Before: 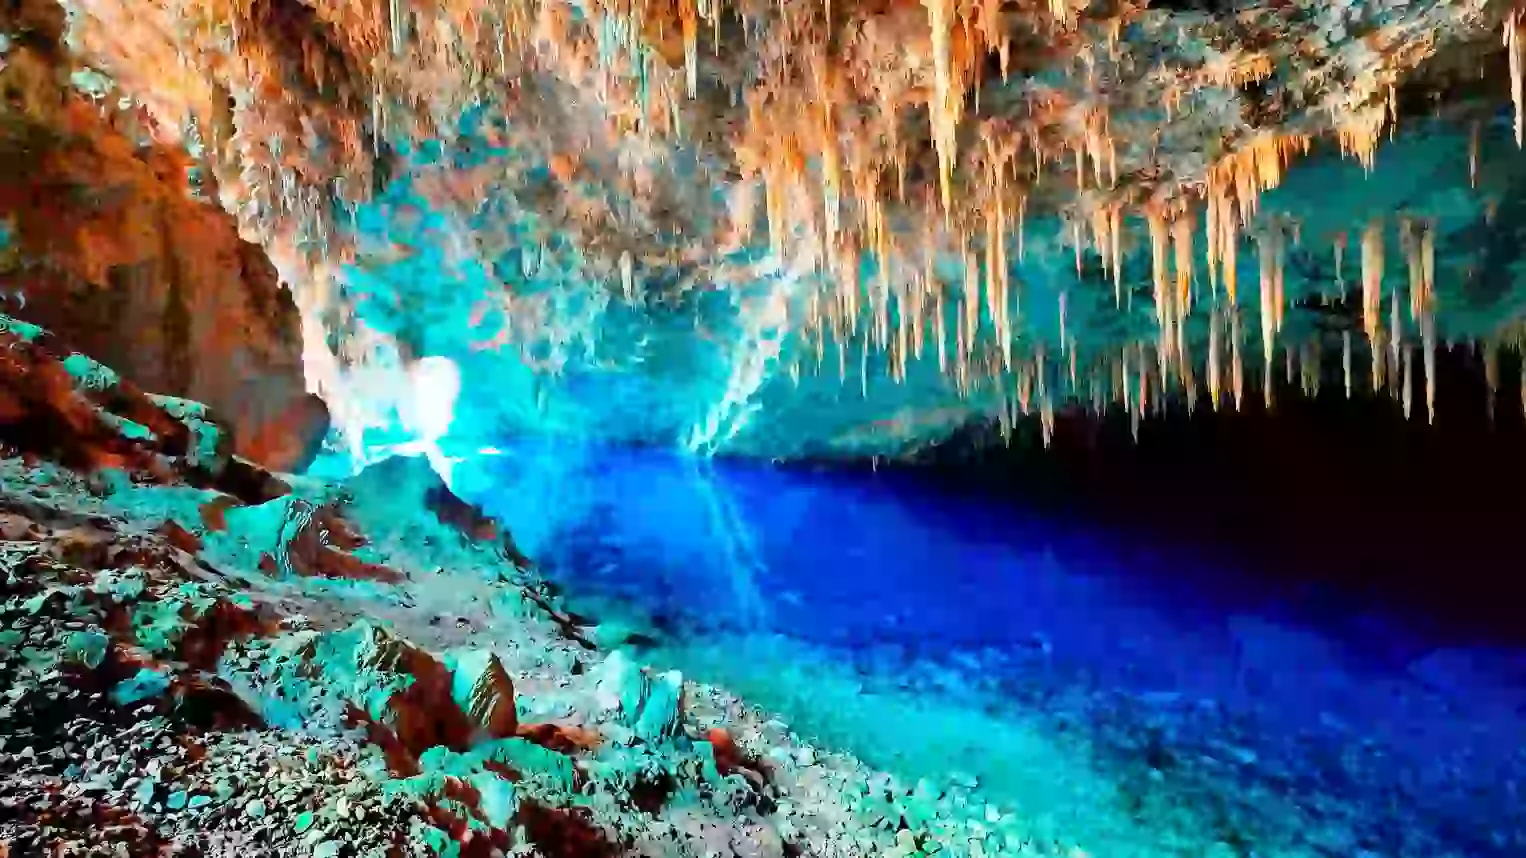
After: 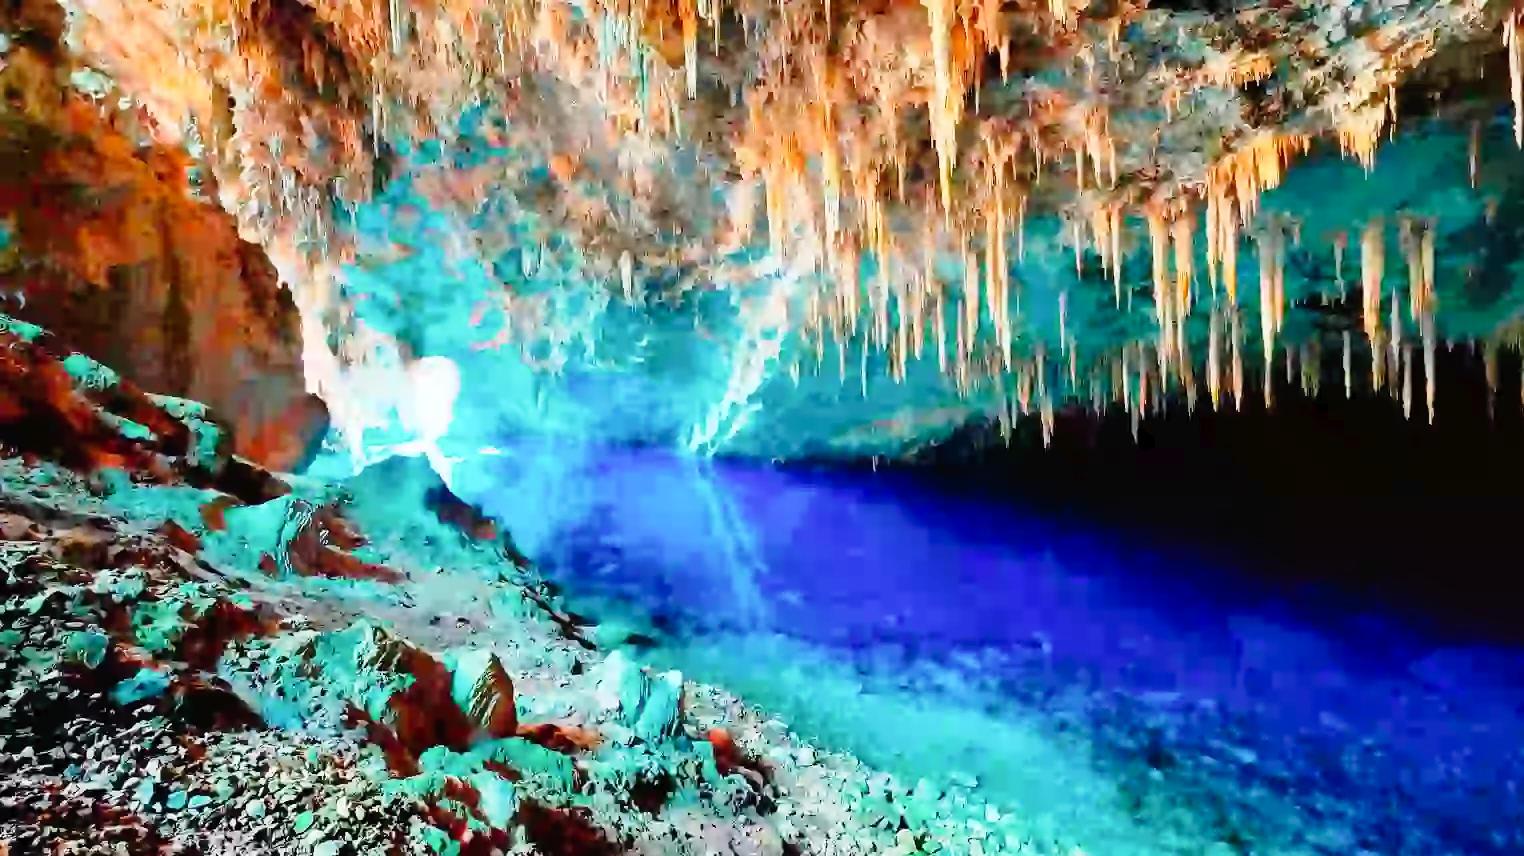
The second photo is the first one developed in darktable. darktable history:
tone curve: curves: ch0 [(0, 0) (0.003, 0.019) (0.011, 0.019) (0.025, 0.026) (0.044, 0.043) (0.069, 0.066) (0.1, 0.095) (0.136, 0.133) (0.177, 0.181) (0.224, 0.233) (0.277, 0.302) (0.335, 0.375) (0.399, 0.452) (0.468, 0.532) (0.543, 0.609) (0.623, 0.695) (0.709, 0.775) (0.801, 0.865) (0.898, 0.932) (1, 1)], preserve colors none
crop: top 0.05%, bottom 0.098%
